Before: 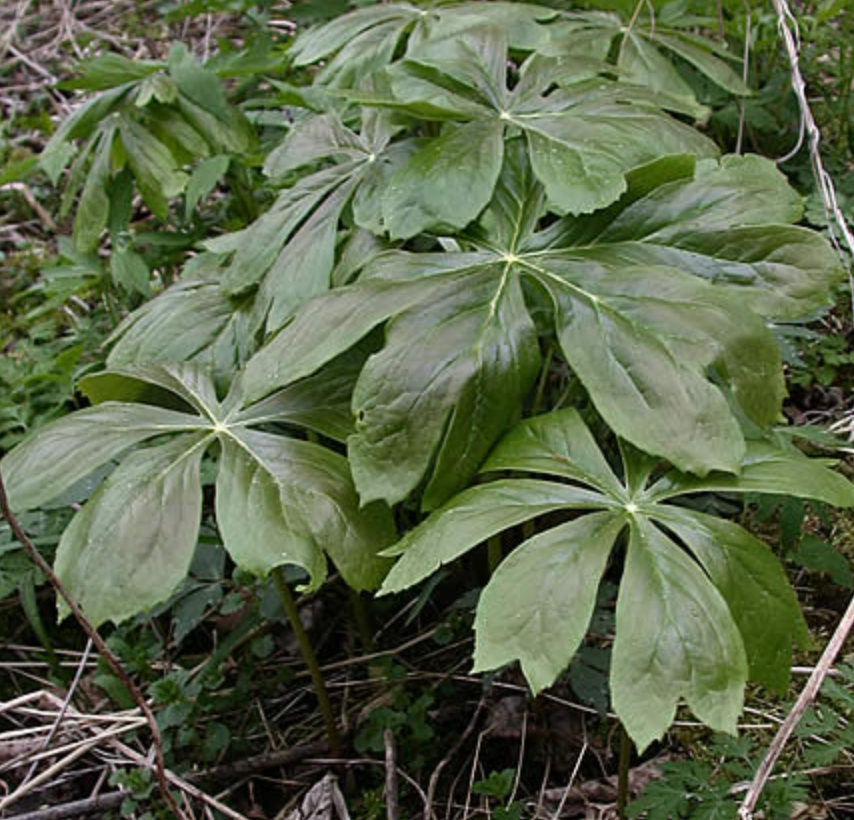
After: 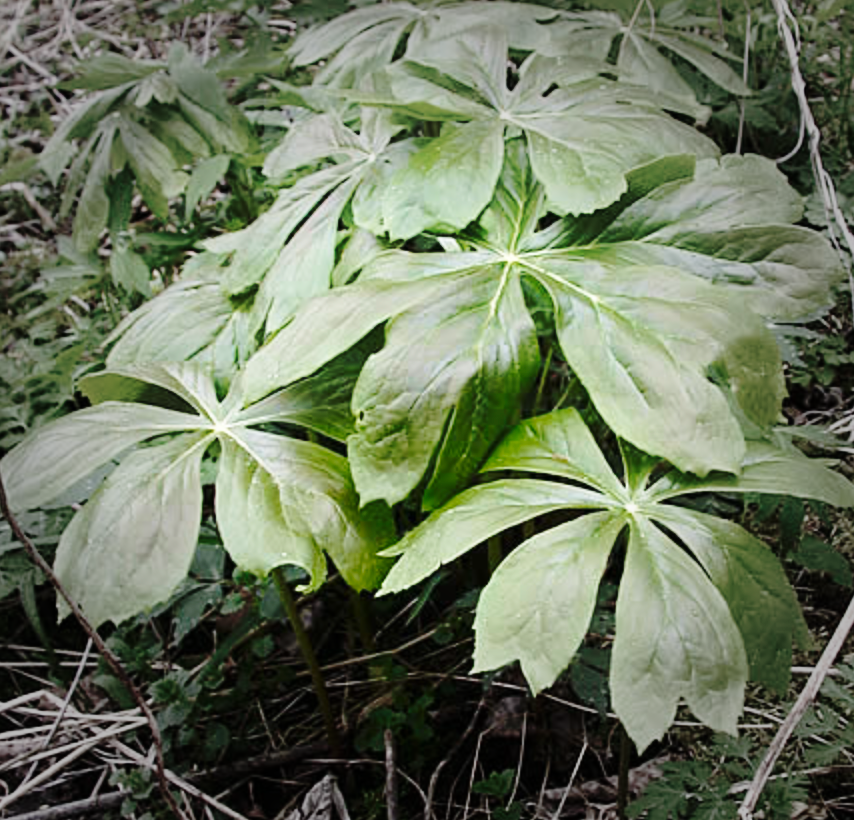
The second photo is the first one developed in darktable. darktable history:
shadows and highlights: shadows -53.11, highlights 86.03, soften with gaussian
exposure: compensate exposure bias true, compensate highlight preservation false
vignetting: fall-off start 47.68%, automatic ratio true, width/height ratio 1.293, unbound false
base curve: curves: ch0 [(0, 0) (0.032, 0.037) (0.105, 0.228) (0.435, 0.76) (0.856, 0.983) (1, 1)], preserve colors none
